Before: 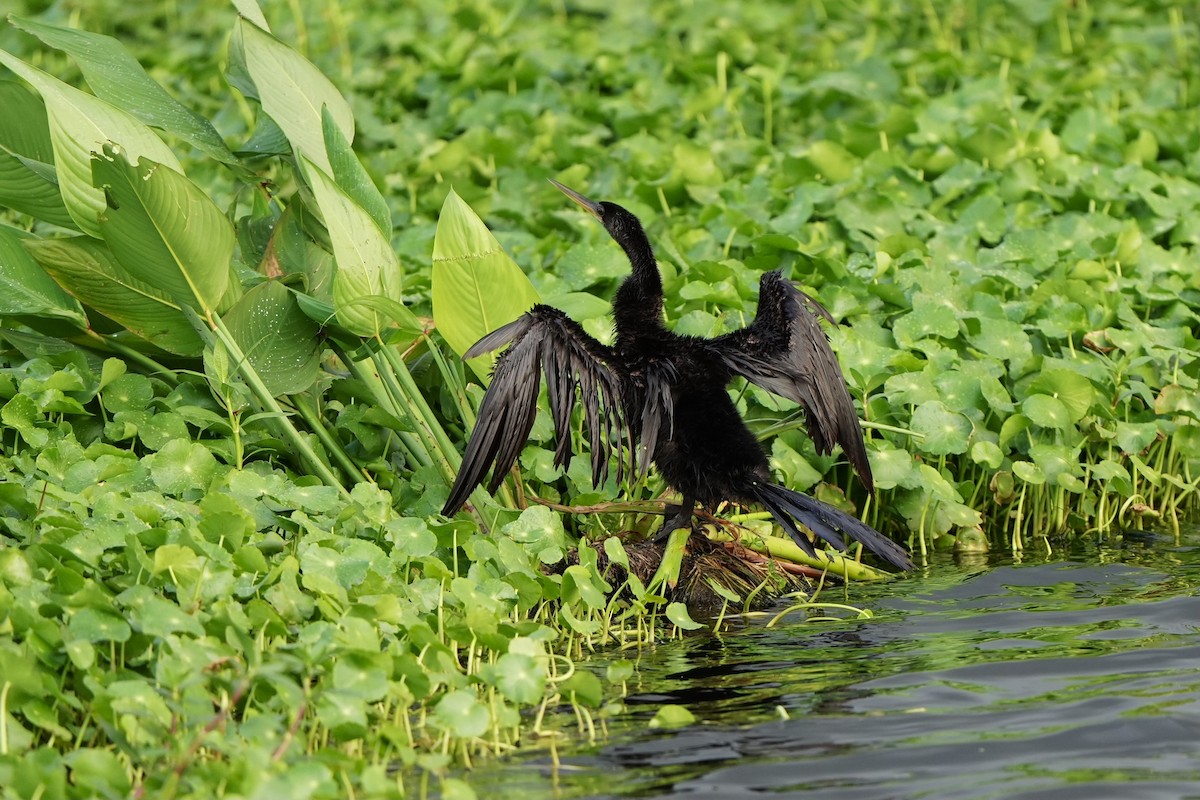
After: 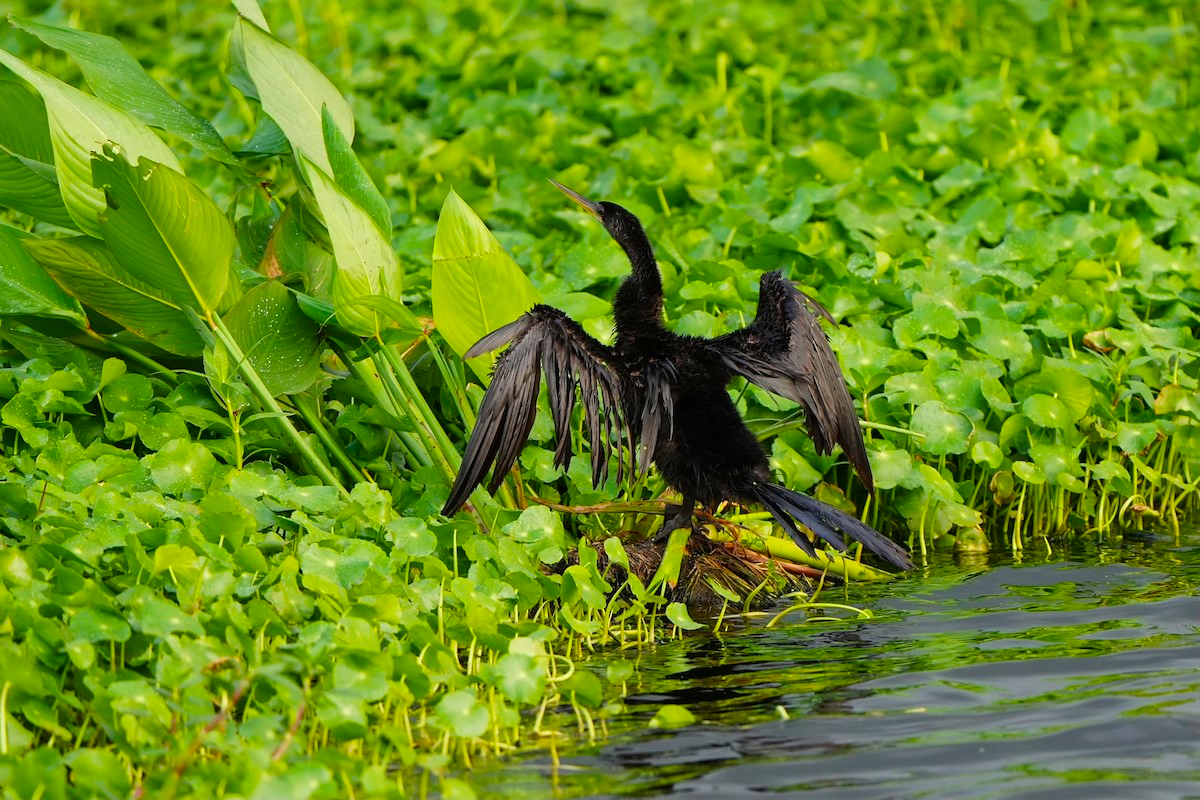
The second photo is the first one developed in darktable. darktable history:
color balance rgb: highlights gain › chroma 0.118%, highlights gain › hue 330.65°, perceptual saturation grading › global saturation 24.988%
